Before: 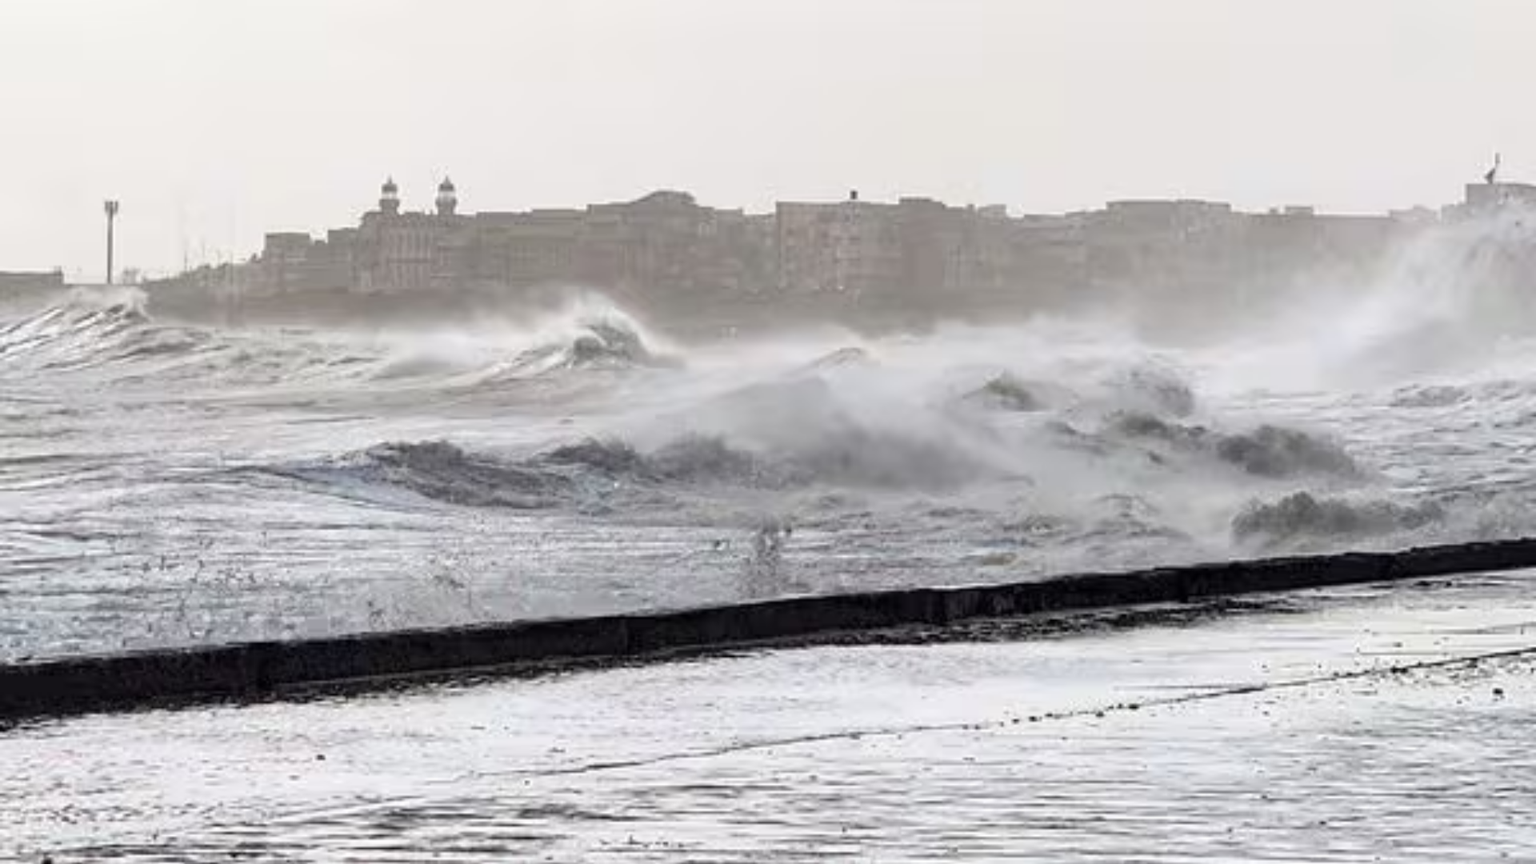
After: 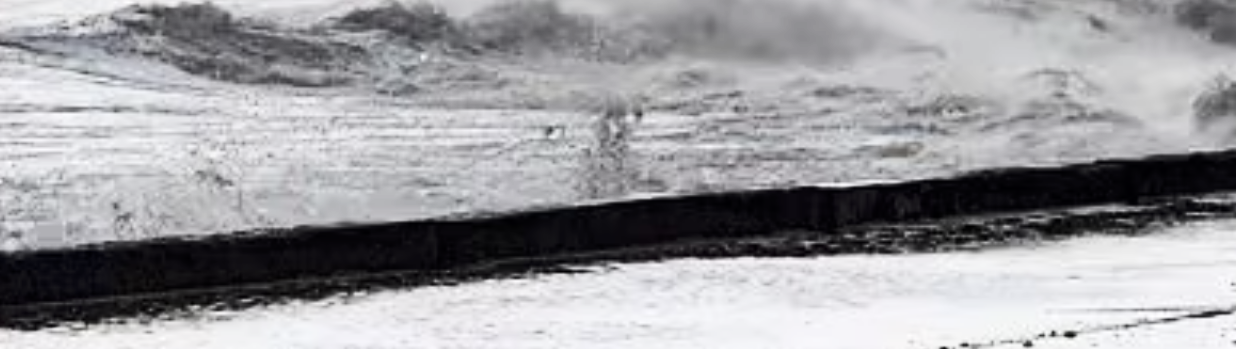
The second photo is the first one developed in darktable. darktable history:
contrast brightness saturation: contrast 0.254, saturation -0.31
crop: left 18.109%, top 50.845%, right 17.514%, bottom 16.826%
